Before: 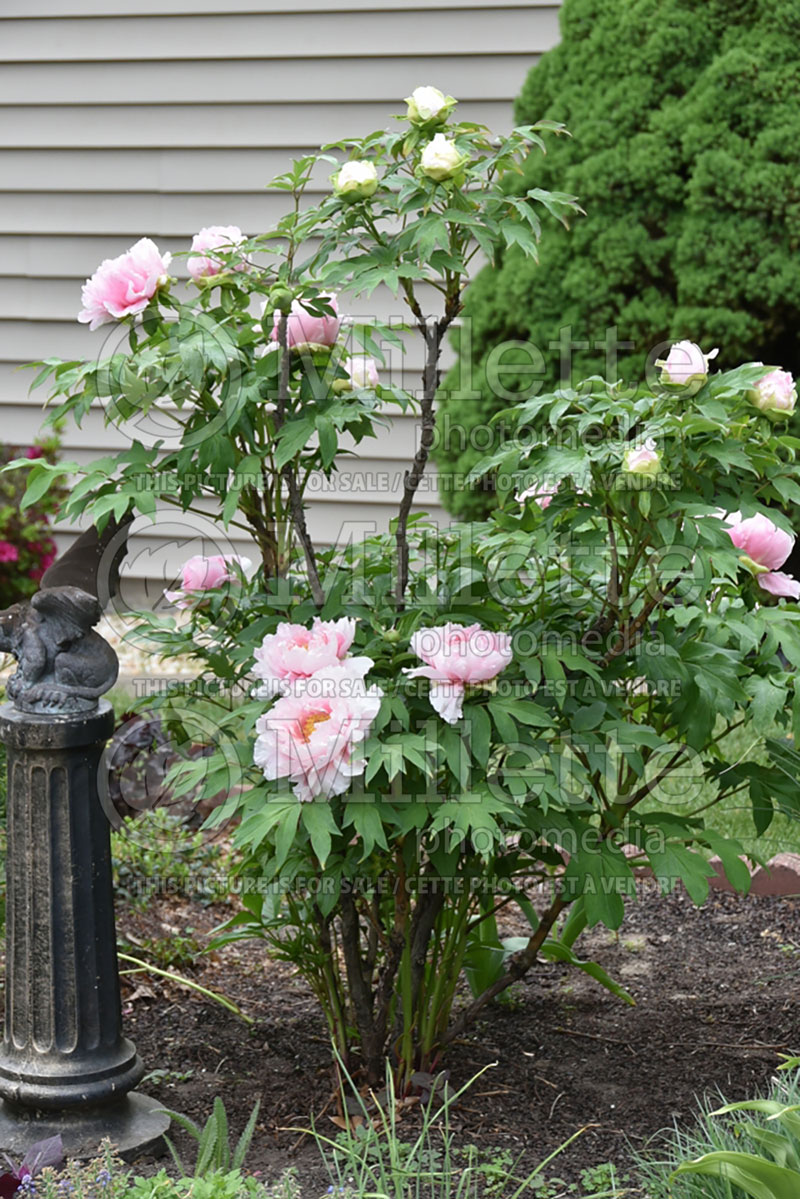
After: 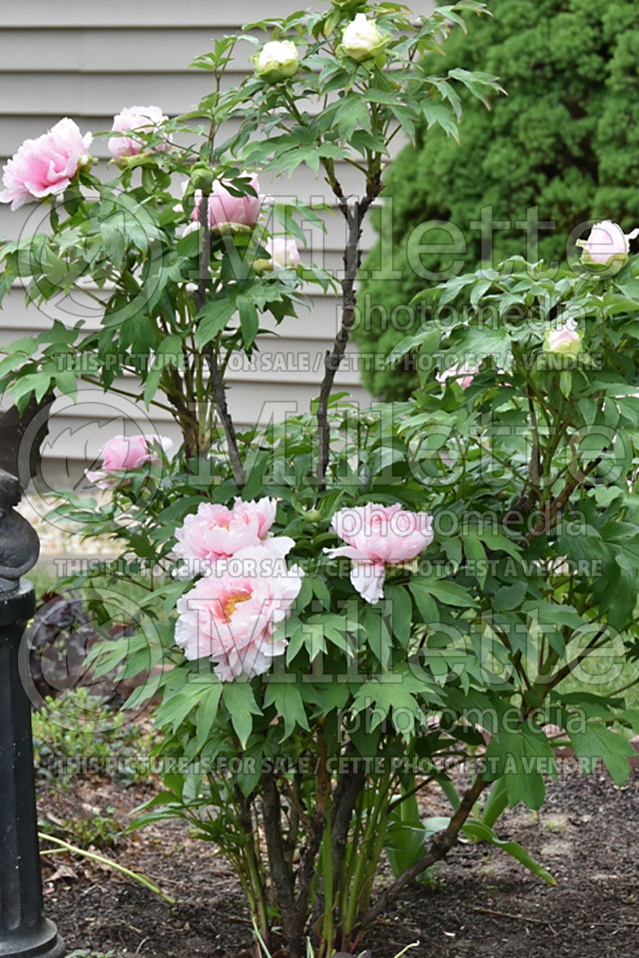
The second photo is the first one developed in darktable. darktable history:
crop and rotate: left 10.071%, top 10.071%, right 10.02%, bottom 10.02%
shadows and highlights: soften with gaussian
sharpen: radius 5.325, amount 0.312, threshold 26.433
